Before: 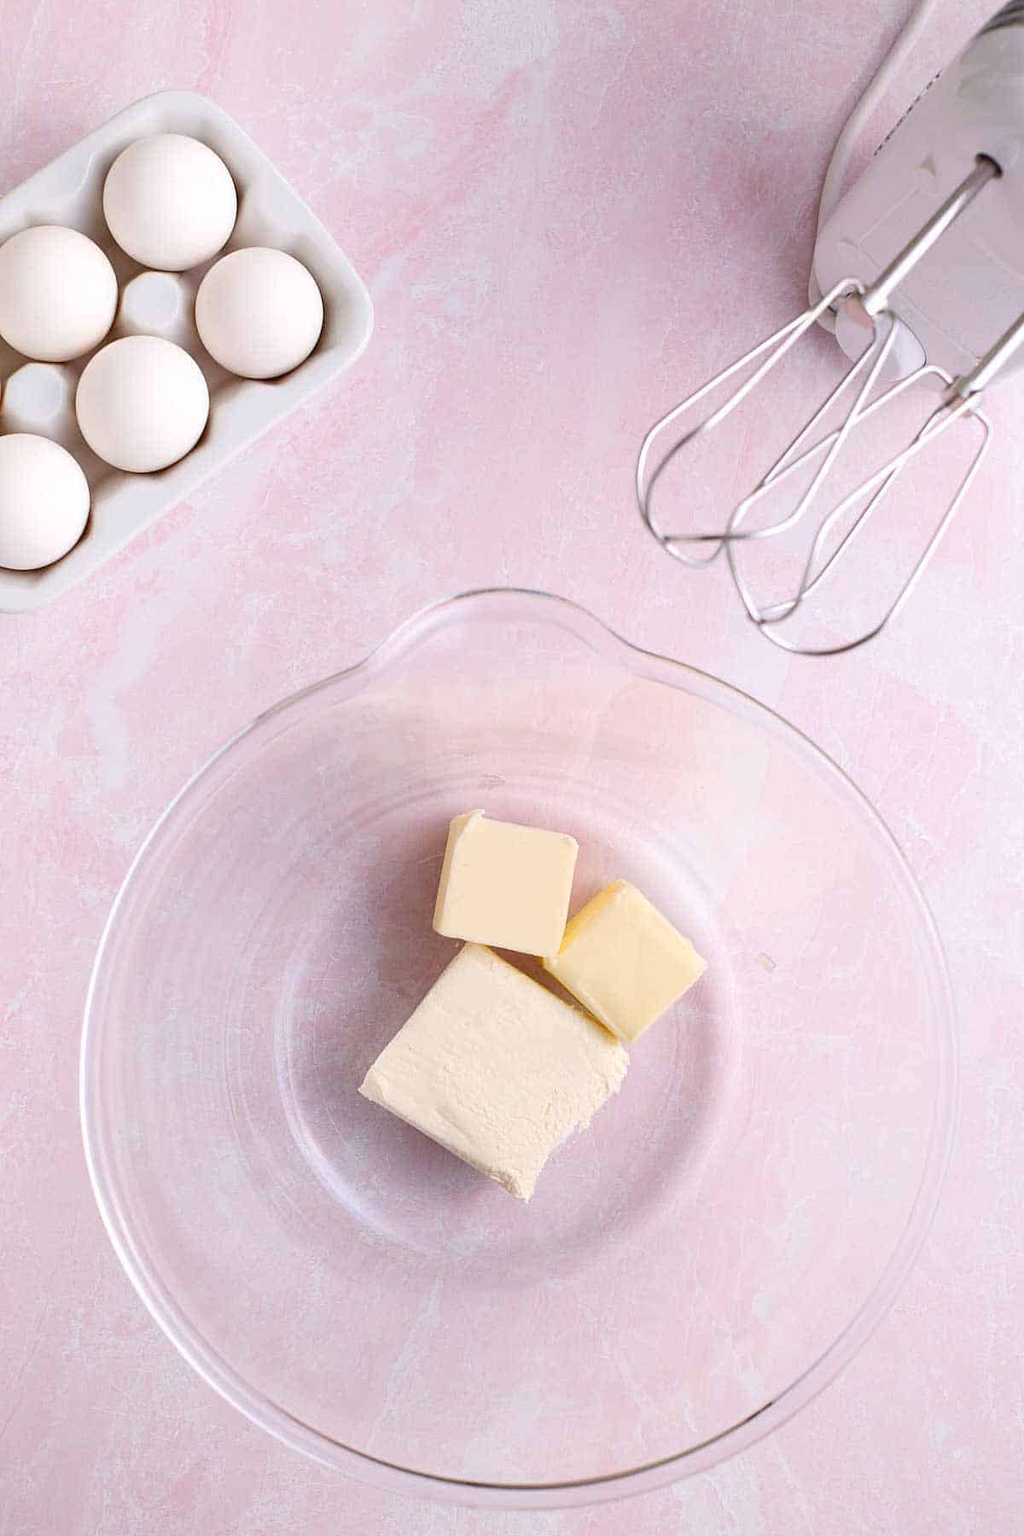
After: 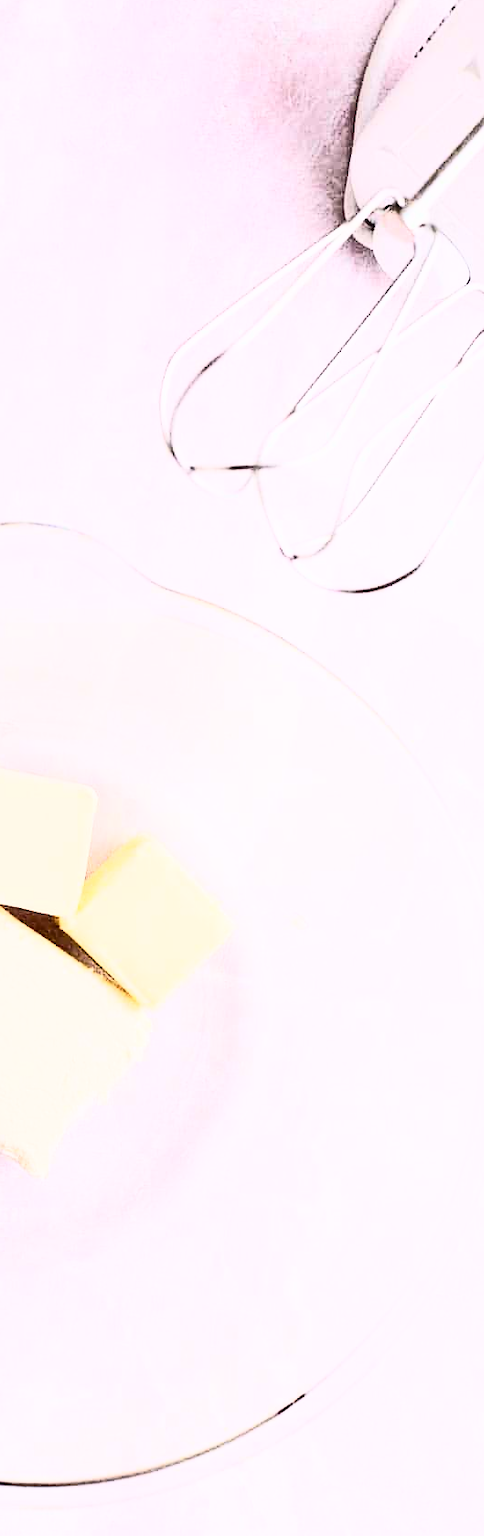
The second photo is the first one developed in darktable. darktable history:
filmic rgb: black relative exposure -5 EV, hardness 2.88, contrast 1.2, highlights saturation mix -30%
contrast brightness saturation: contrast 0.93, brightness 0.2
crop: left 47.628%, top 6.643%, right 7.874%
